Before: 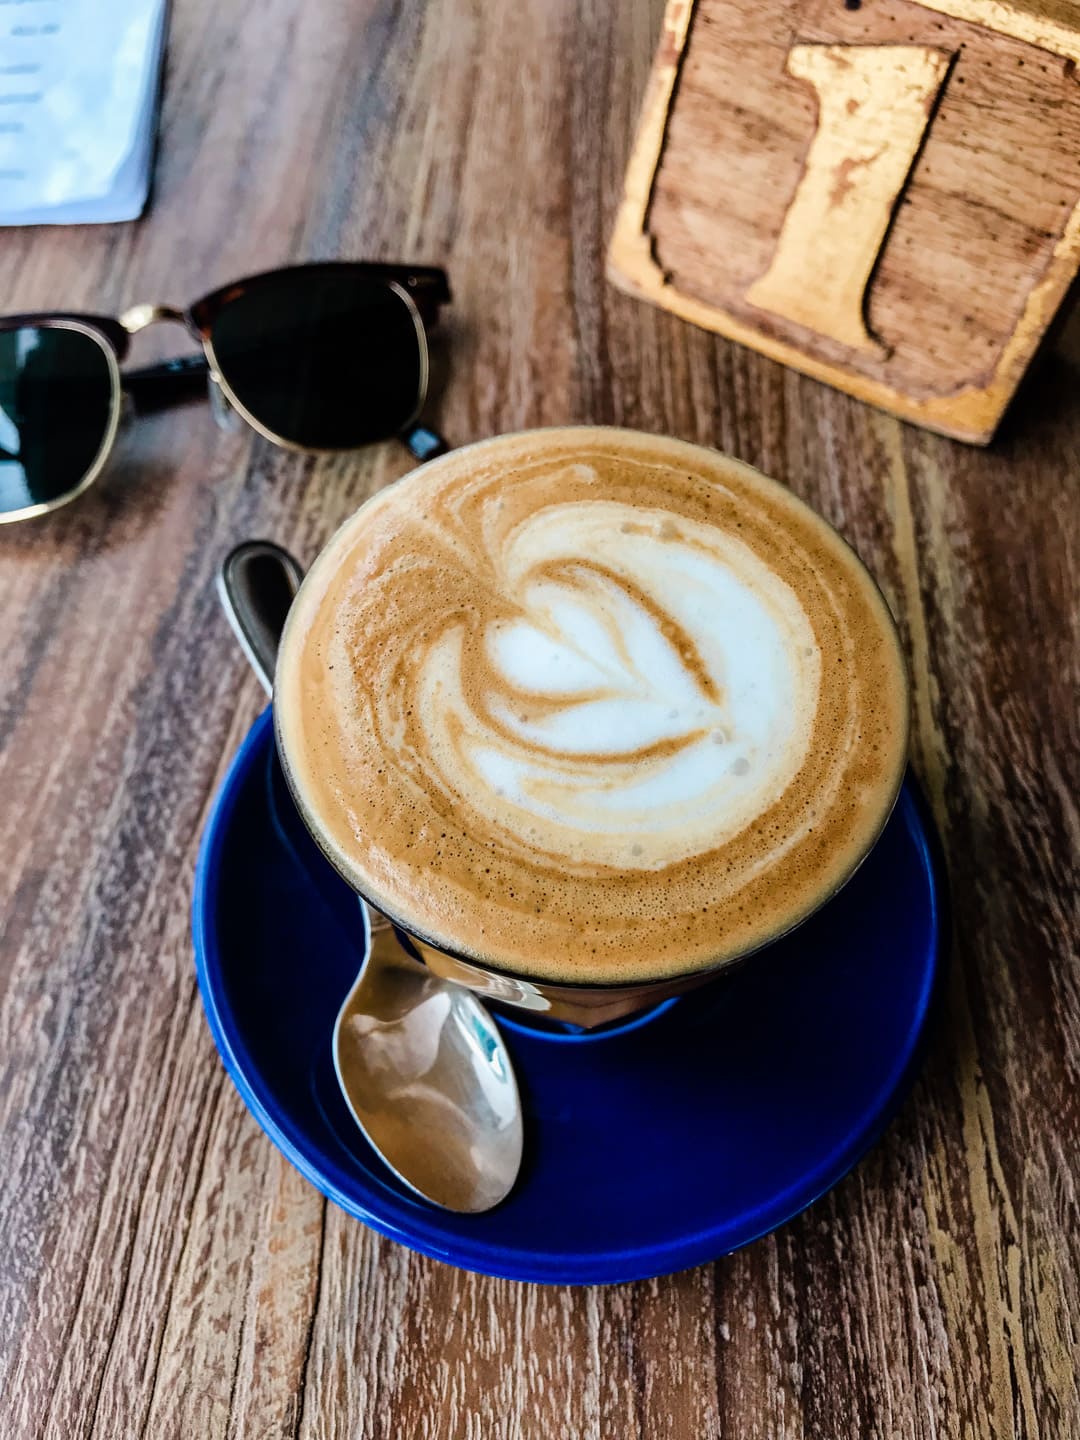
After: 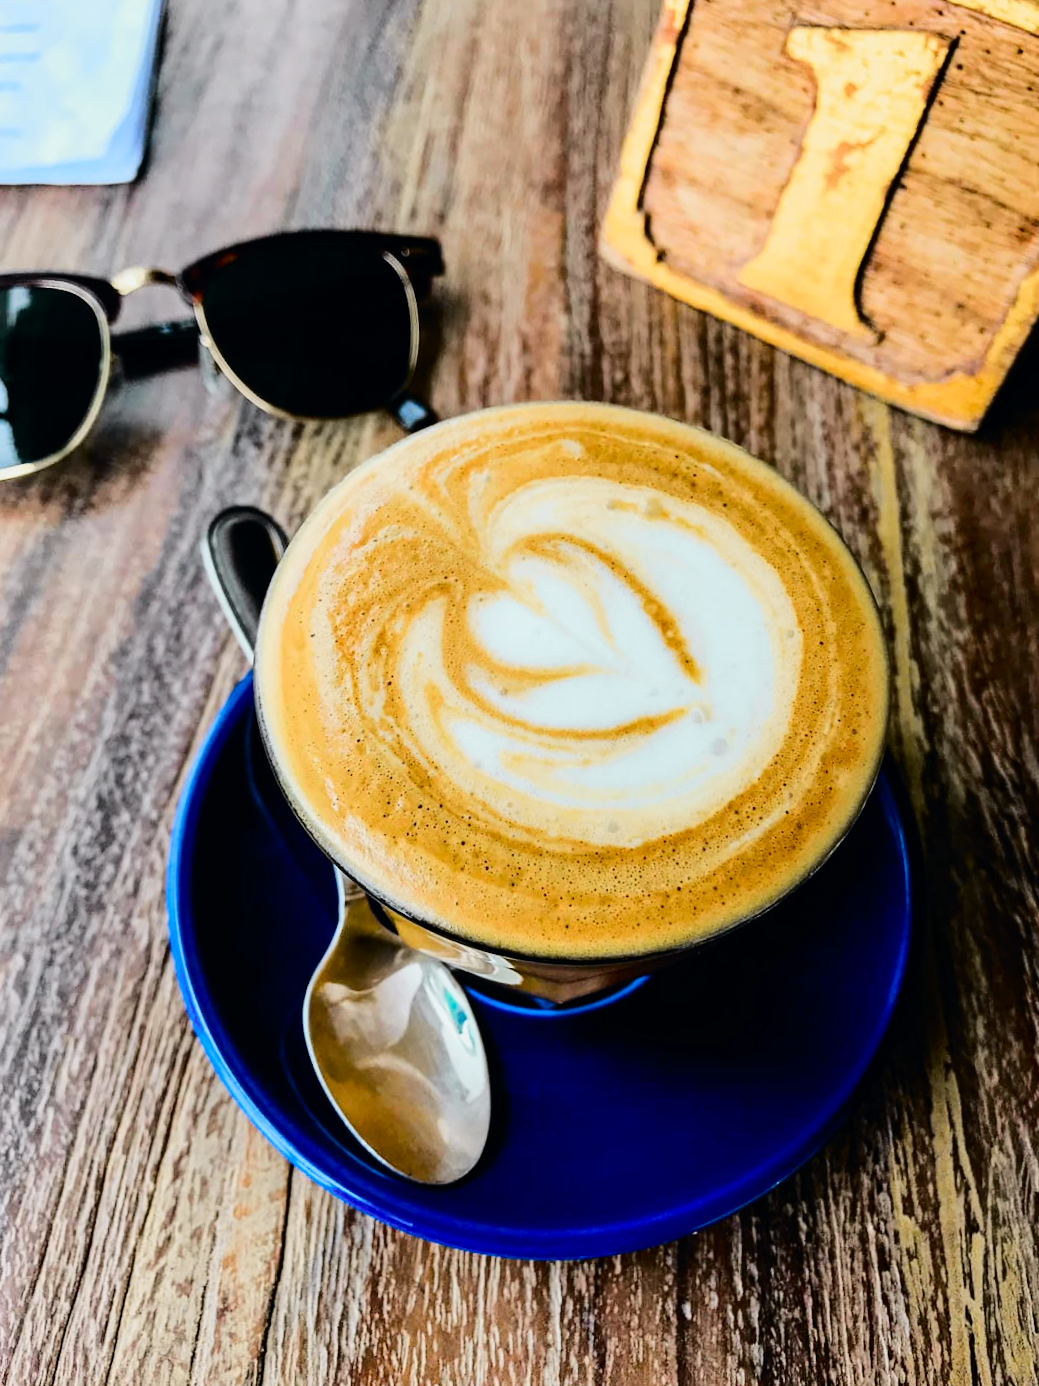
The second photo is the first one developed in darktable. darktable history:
crop and rotate: angle -1.69°
tone curve: curves: ch0 [(0, 0) (0.11, 0.061) (0.256, 0.259) (0.398, 0.494) (0.498, 0.611) (0.65, 0.757) (0.835, 0.883) (1, 0.961)]; ch1 [(0, 0) (0.346, 0.307) (0.408, 0.369) (0.453, 0.457) (0.482, 0.479) (0.502, 0.498) (0.521, 0.51) (0.553, 0.554) (0.618, 0.65) (0.693, 0.727) (1, 1)]; ch2 [(0, 0) (0.366, 0.337) (0.434, 0.46) (0.485, 0.494) (0.5, 0.494) (0.511, 0.508) (0.537, 0.55) (0.579, 0.599) (0.621, 0.693) (1, 1)], color space Lab, independent channels, preserve colors none
